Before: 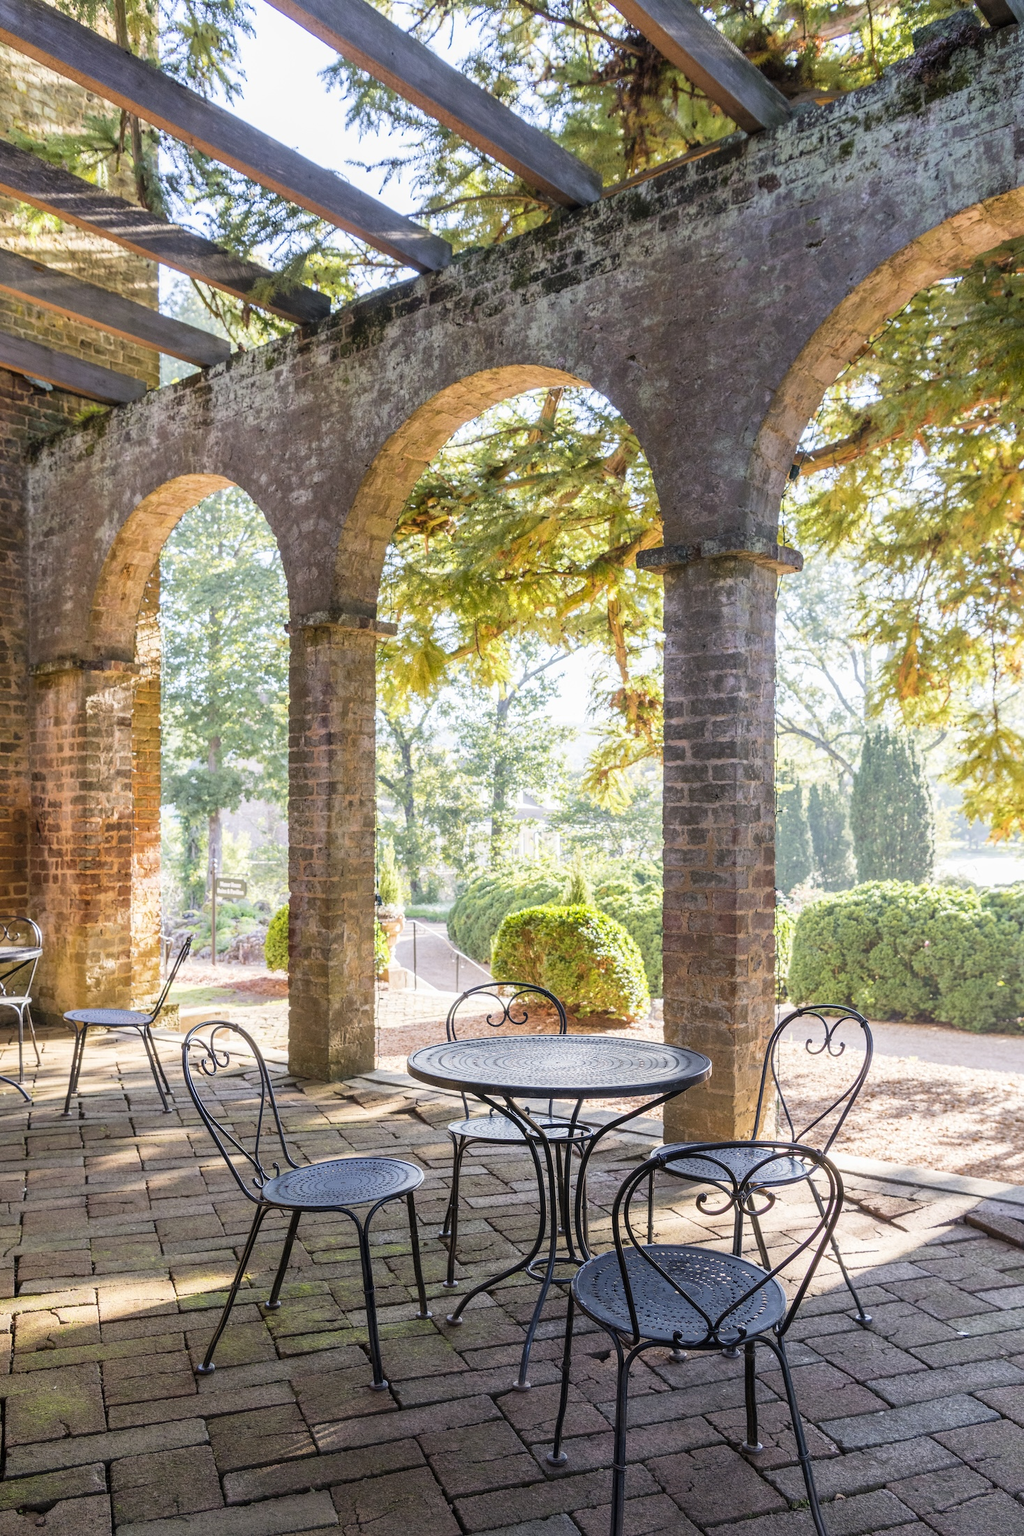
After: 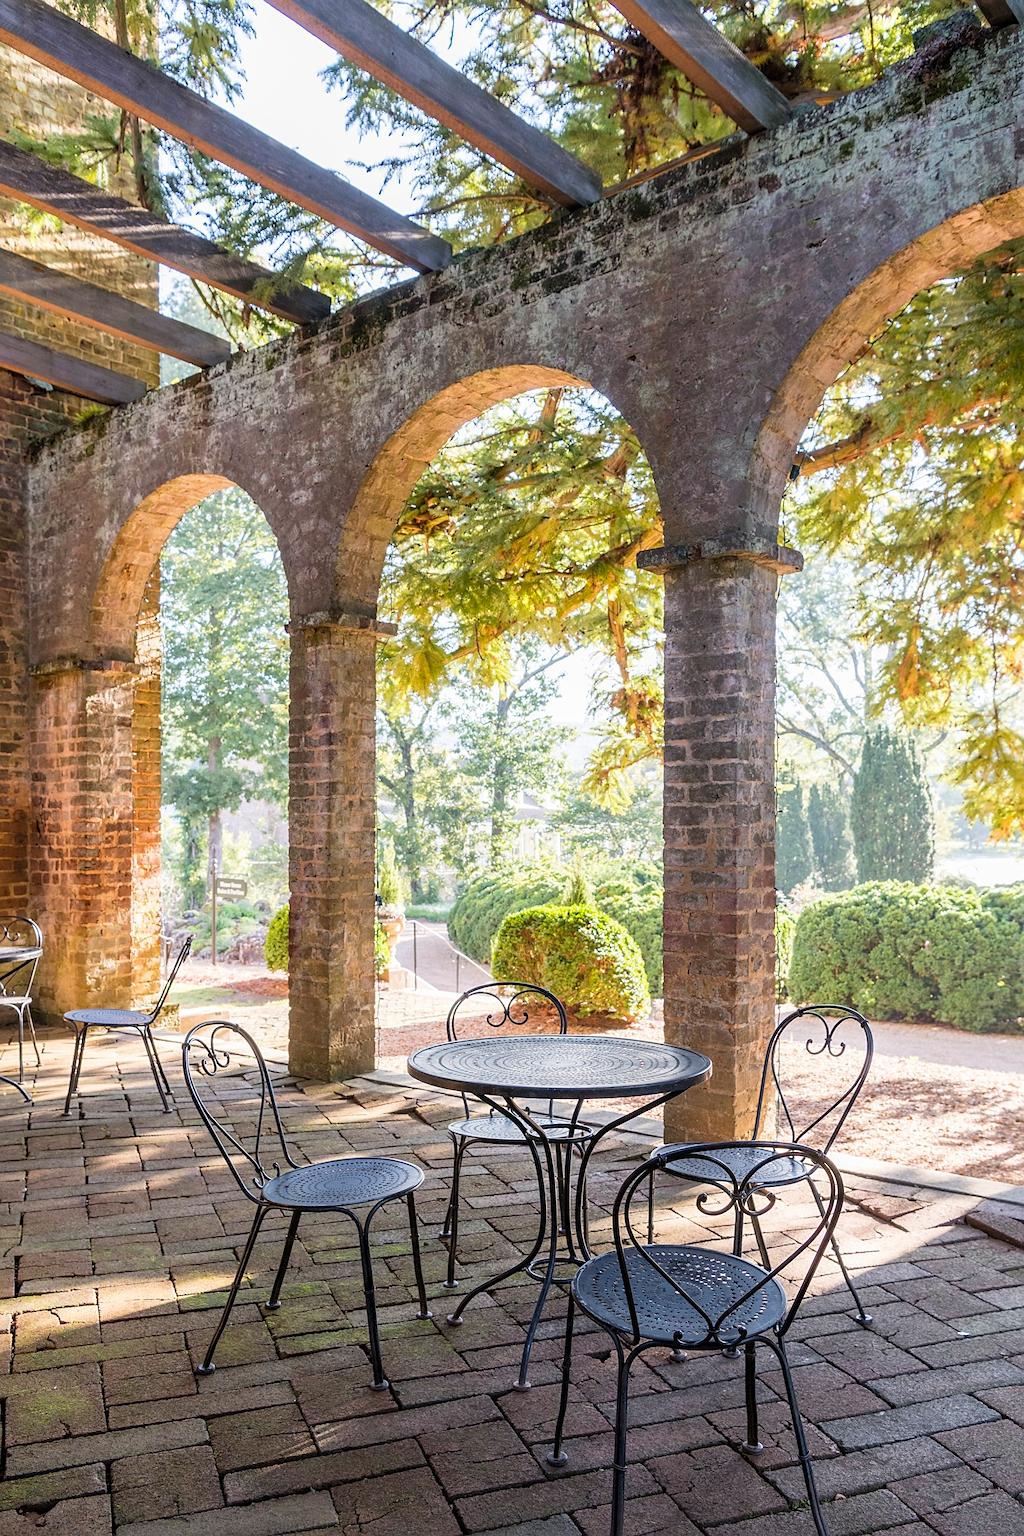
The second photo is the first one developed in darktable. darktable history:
sharpen: radius 1.863, amount 0.39, threshold 1.243
